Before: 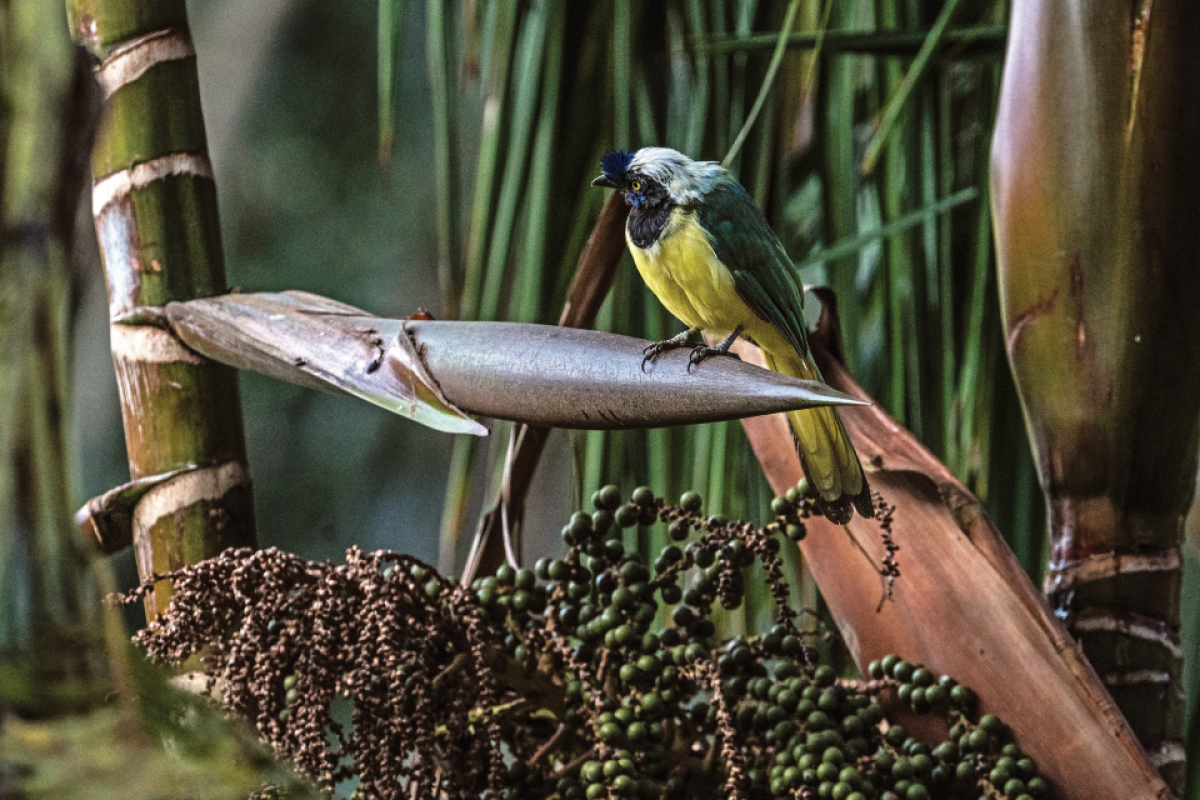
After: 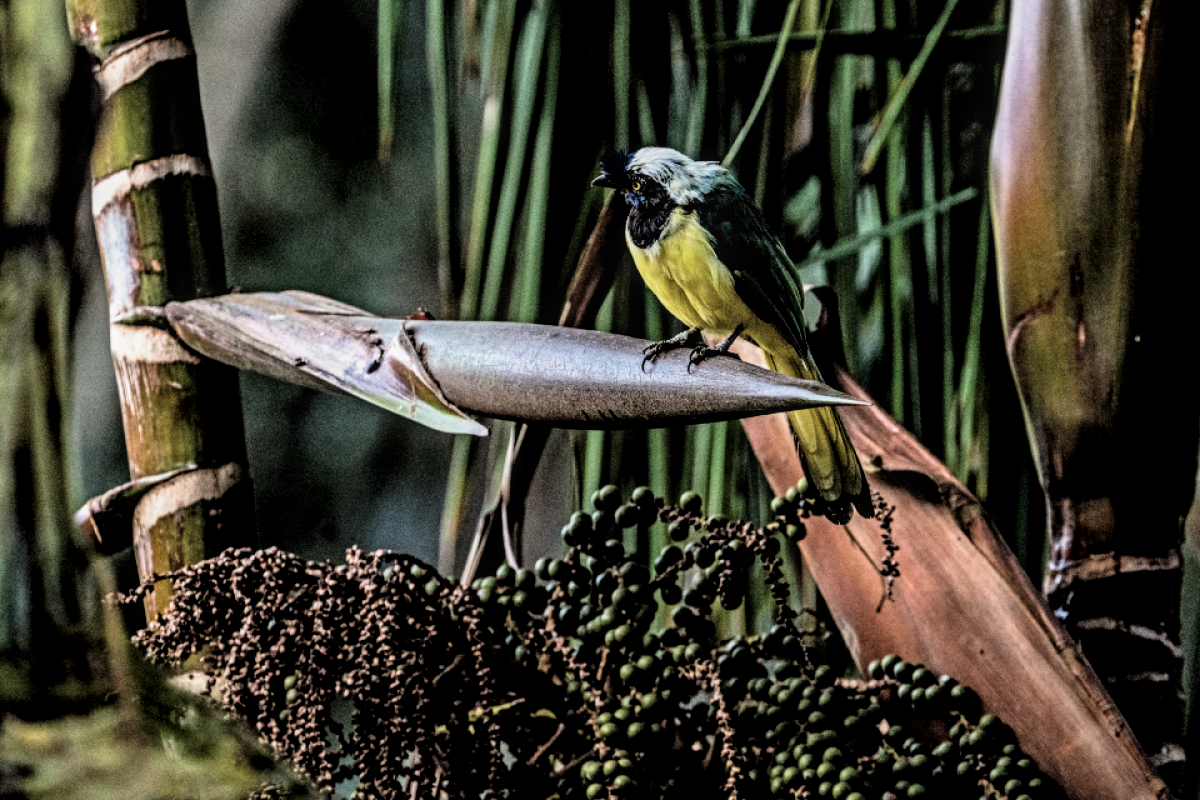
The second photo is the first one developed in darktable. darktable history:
local contrast: on, module defaults
filmic rgb: black relative exposure -4 EV, white relative exposure 3 EV, hardness 3.02, contrast 1.5
